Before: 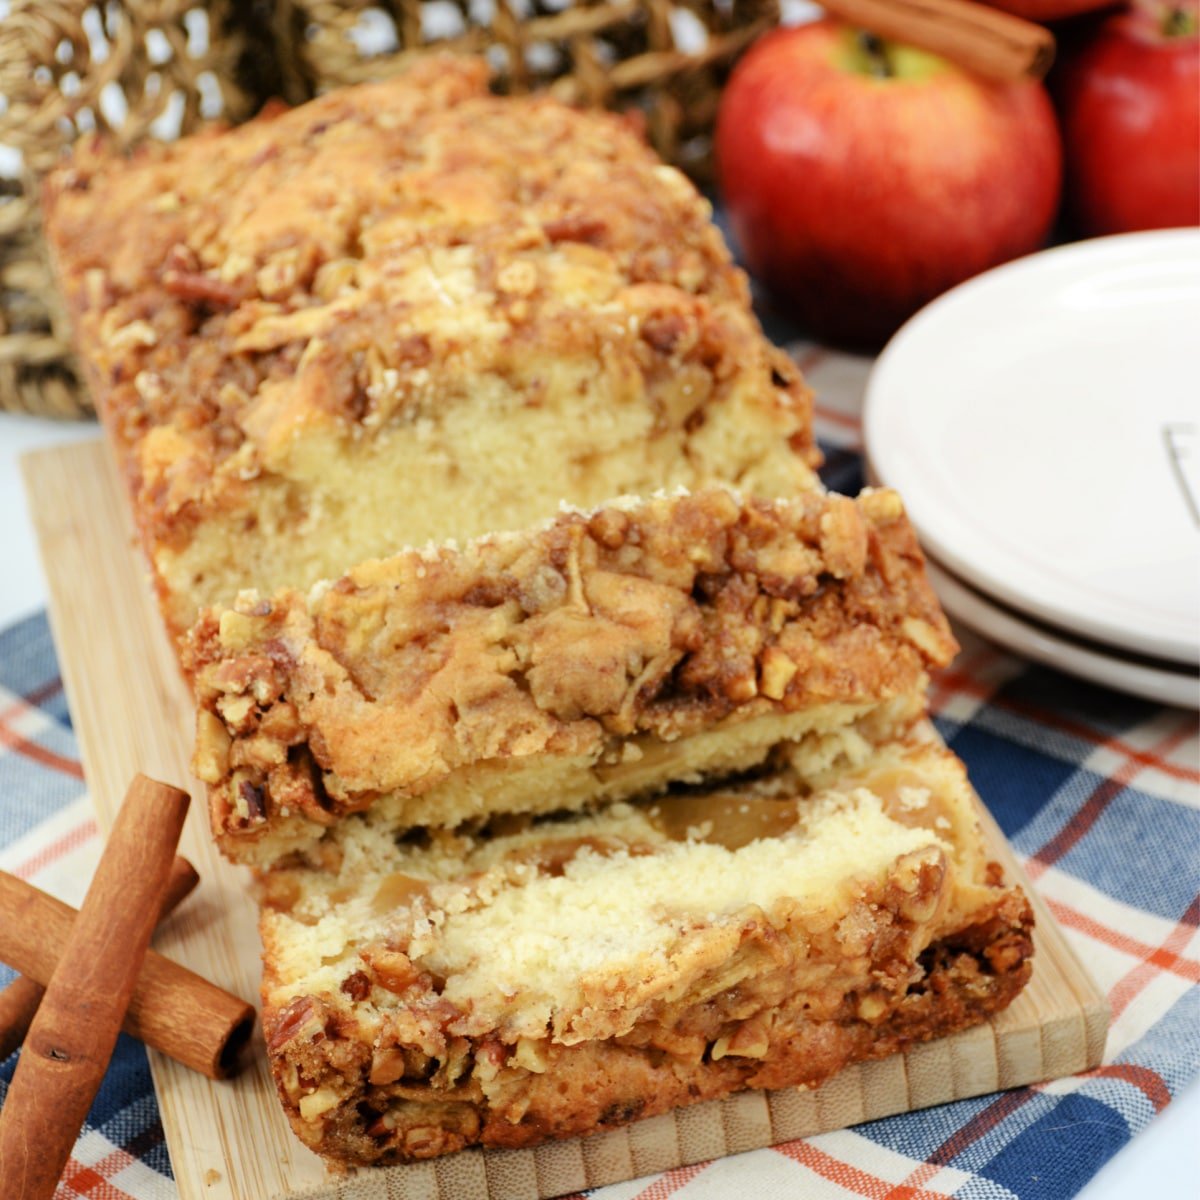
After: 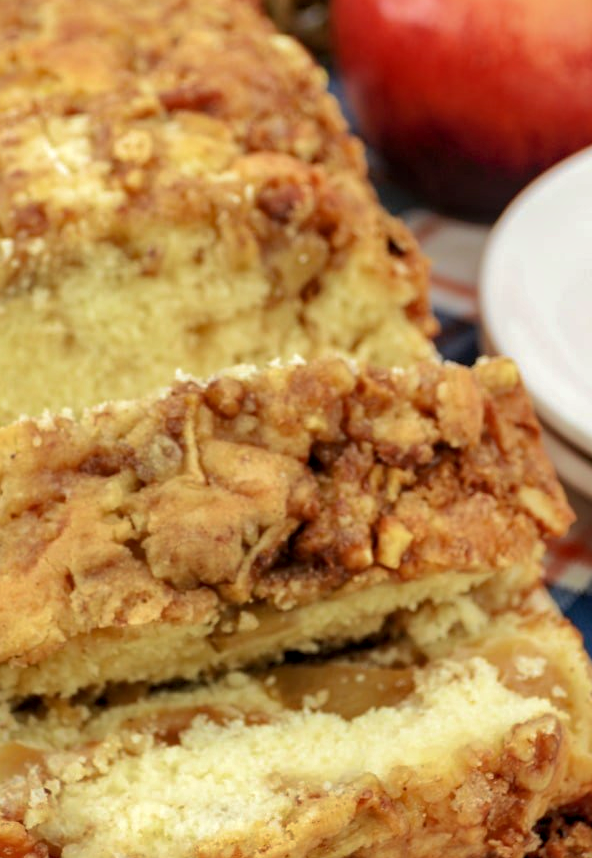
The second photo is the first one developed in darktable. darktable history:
local contrast: on, module defaults
velvia: on, module defaults
crop: left 32.015%, top 10.959%, right 18.581%, bottom 17.466%
shadows and highlights: on, module defaults
